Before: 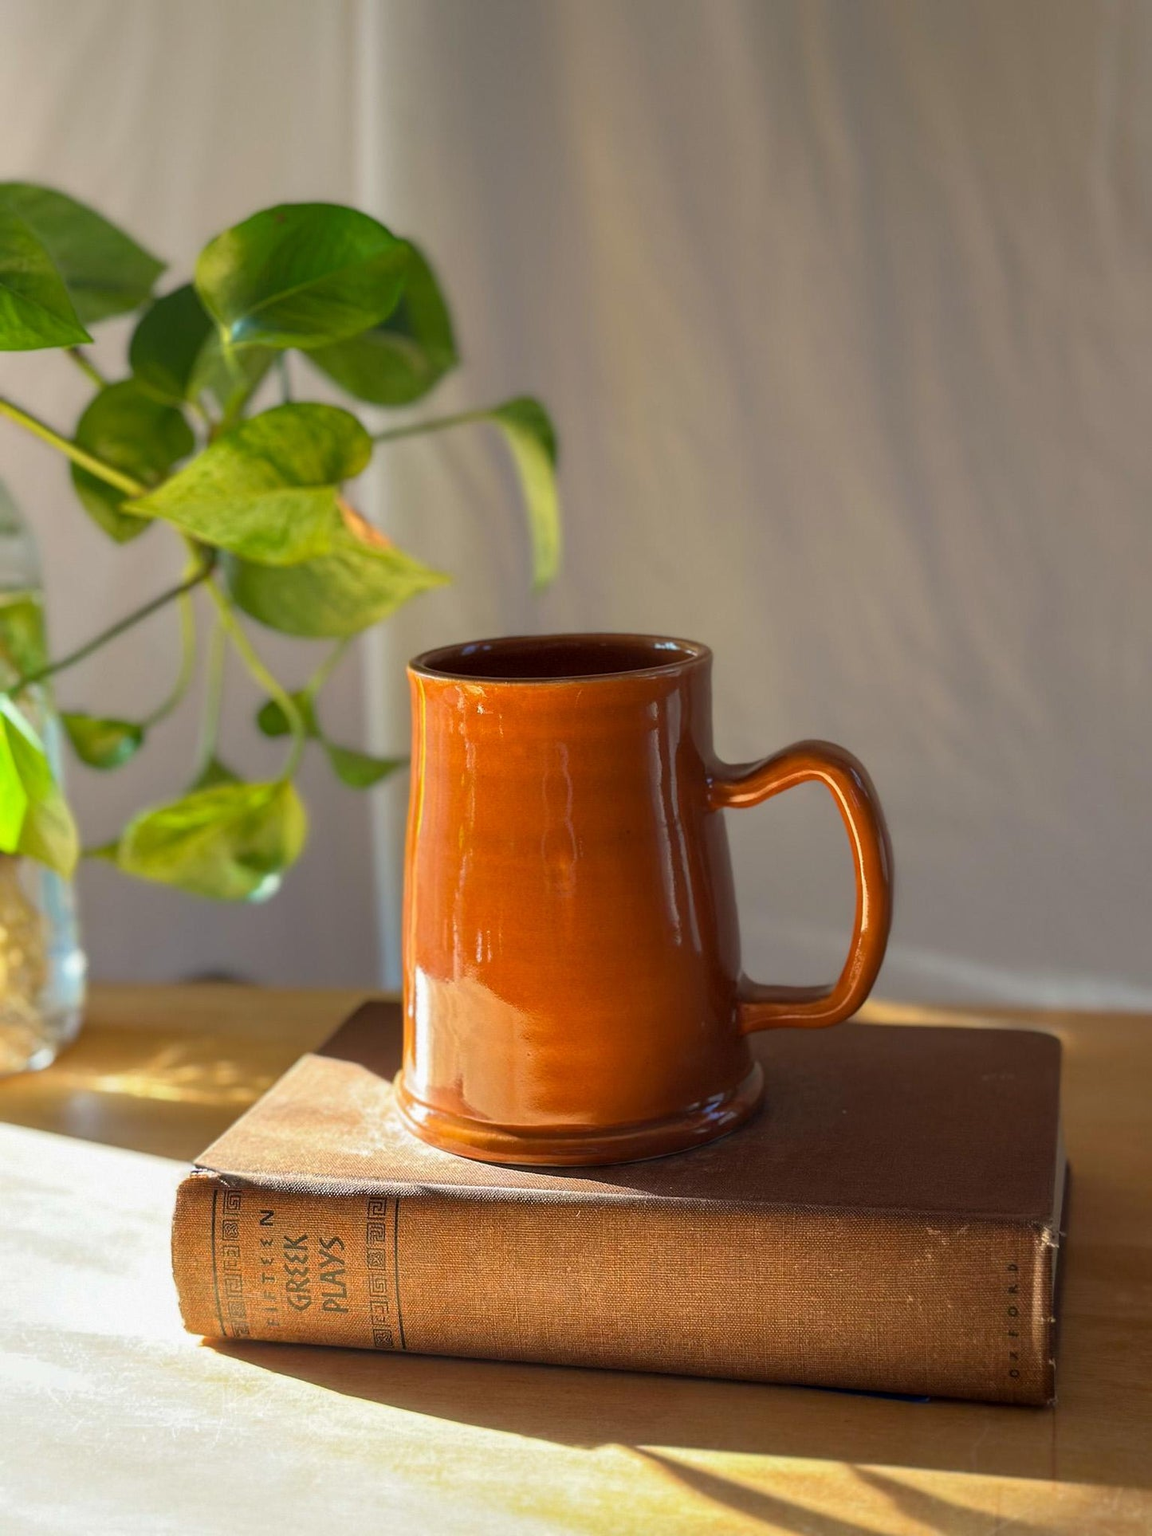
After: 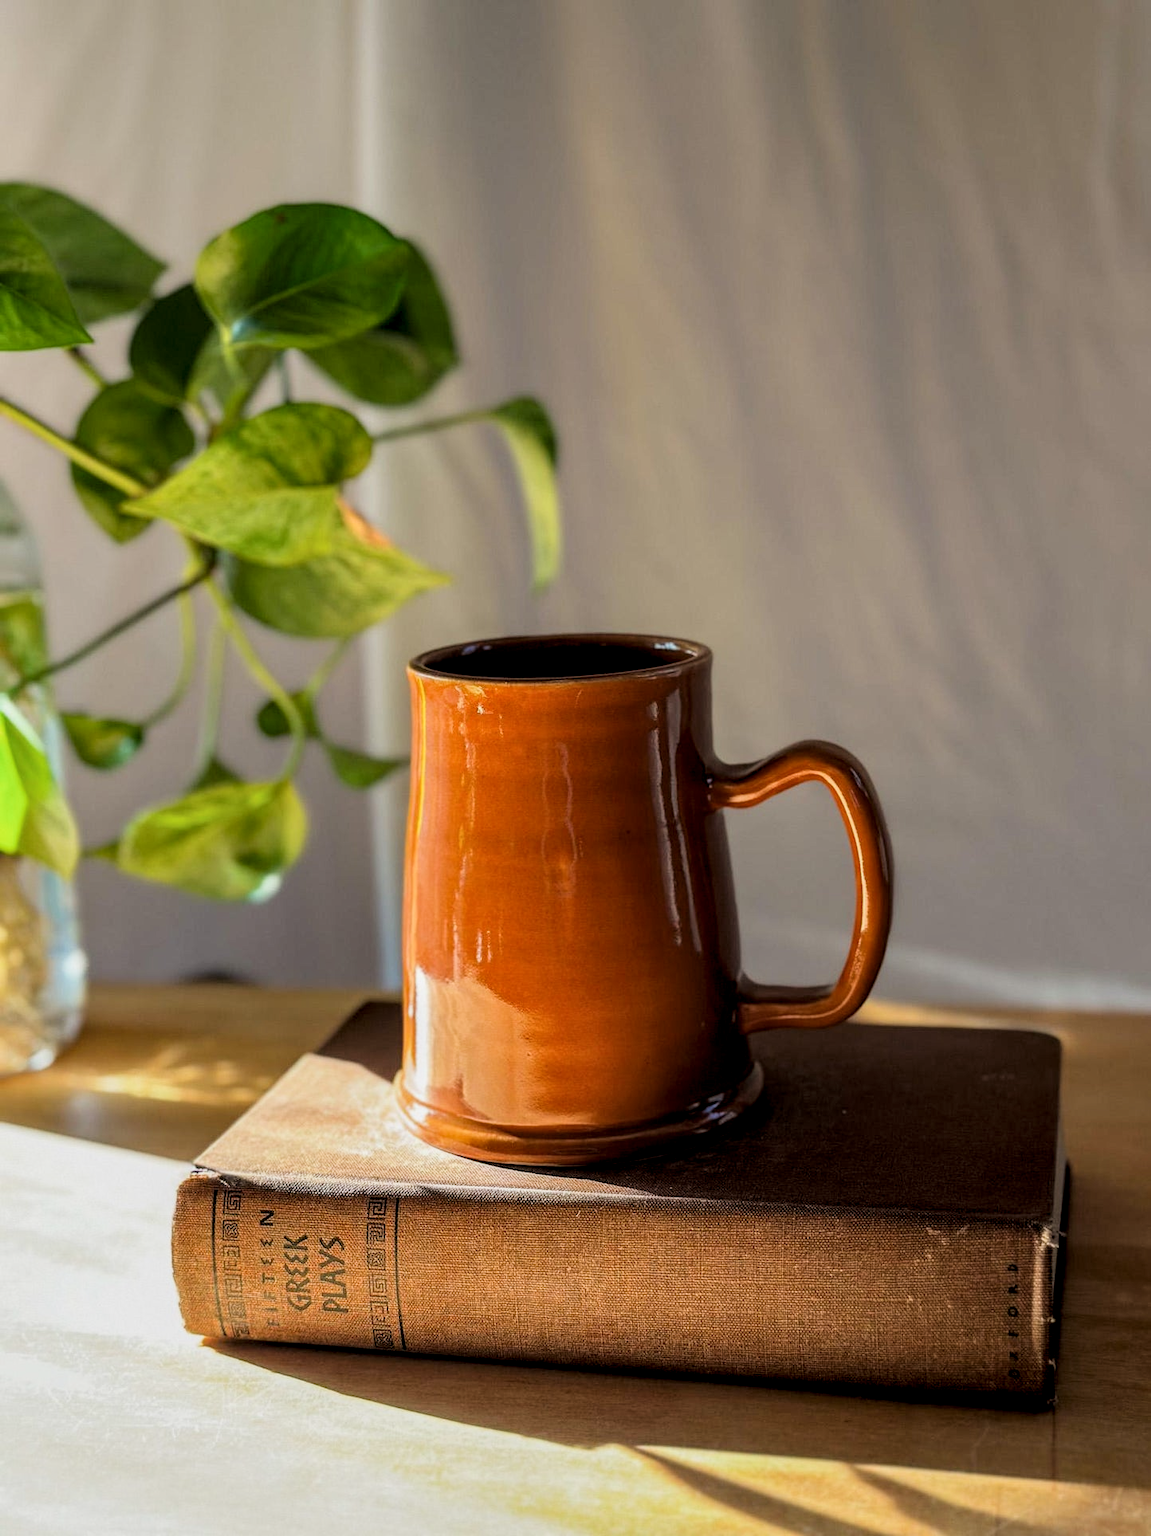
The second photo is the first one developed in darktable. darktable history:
local contrast: detail 130%
filmic rgb: black relative exposure -5 EV, white relative exposure 3.5 EV, hardness 3.19, contrast 1.2, highlights saturation mix -30%
